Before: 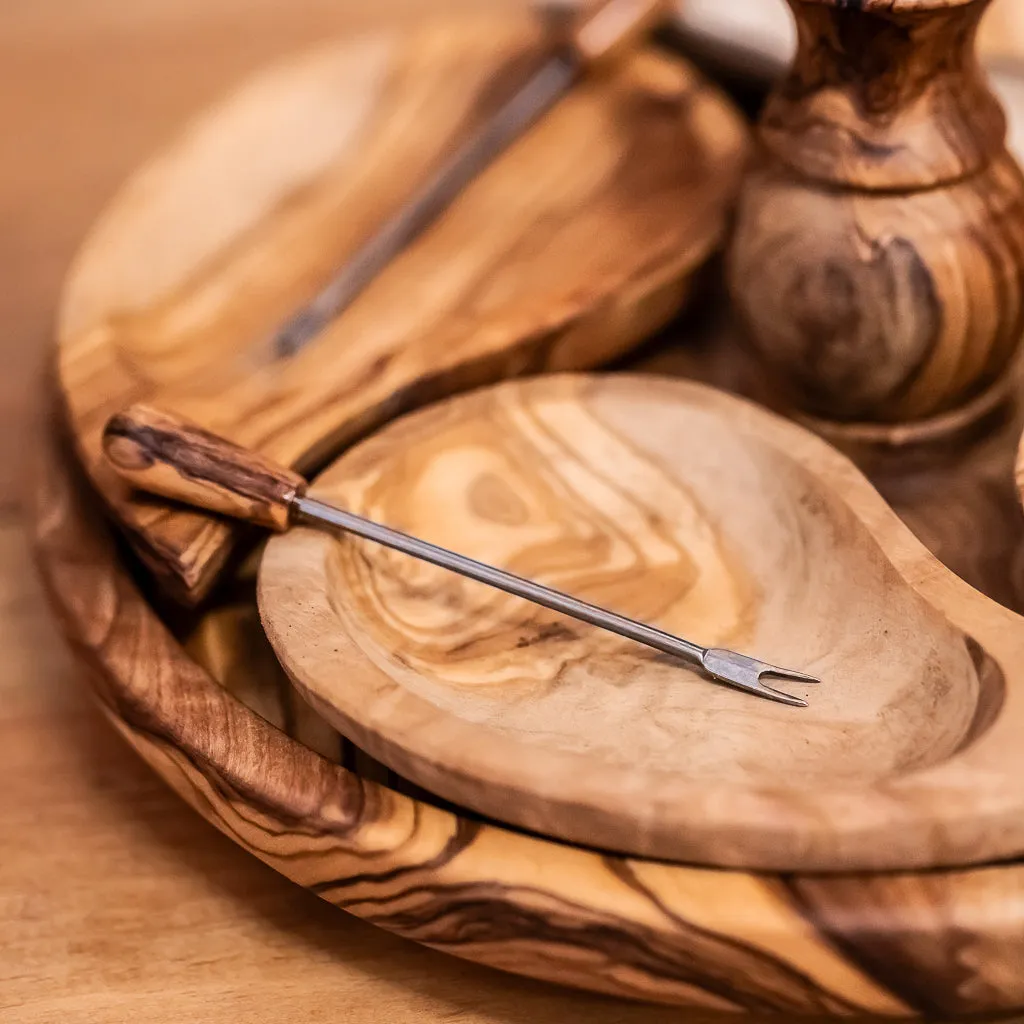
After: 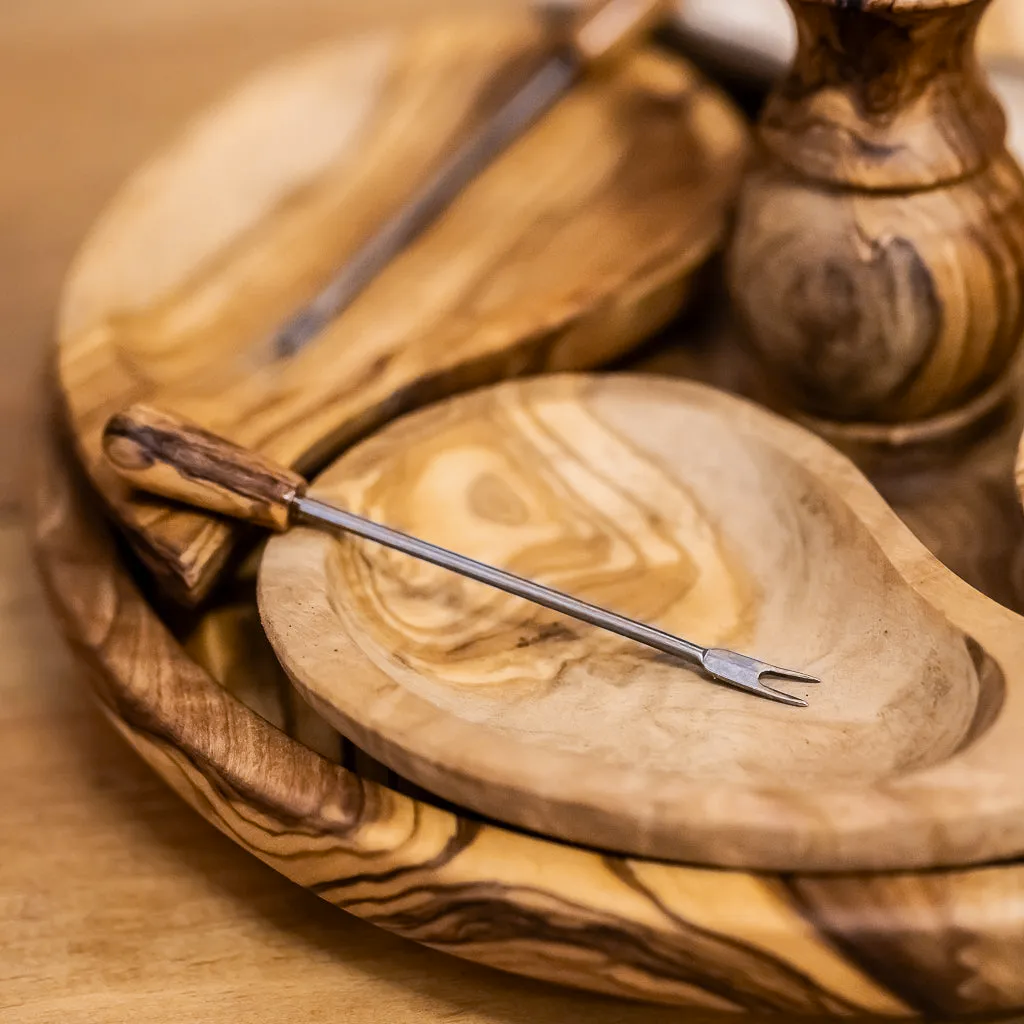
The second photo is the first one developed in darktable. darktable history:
color contrast: green-magenta contrast 0.8, blue-yellow contrast 1.1, unbound 0
white balance: red 0.988, blue 1.017
